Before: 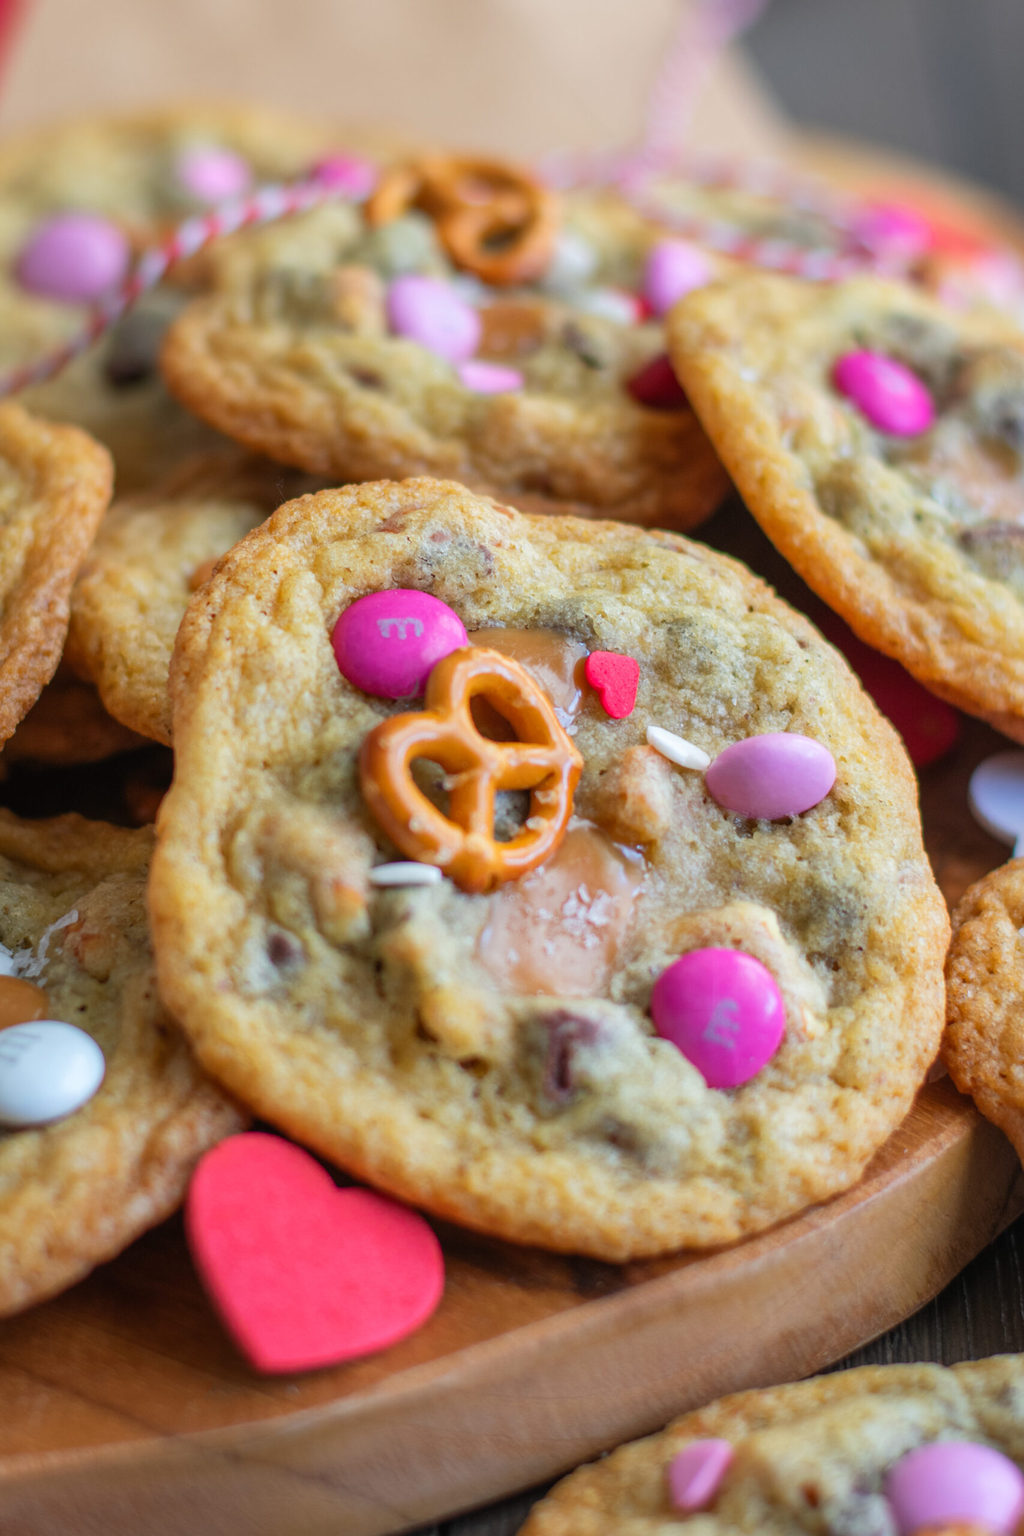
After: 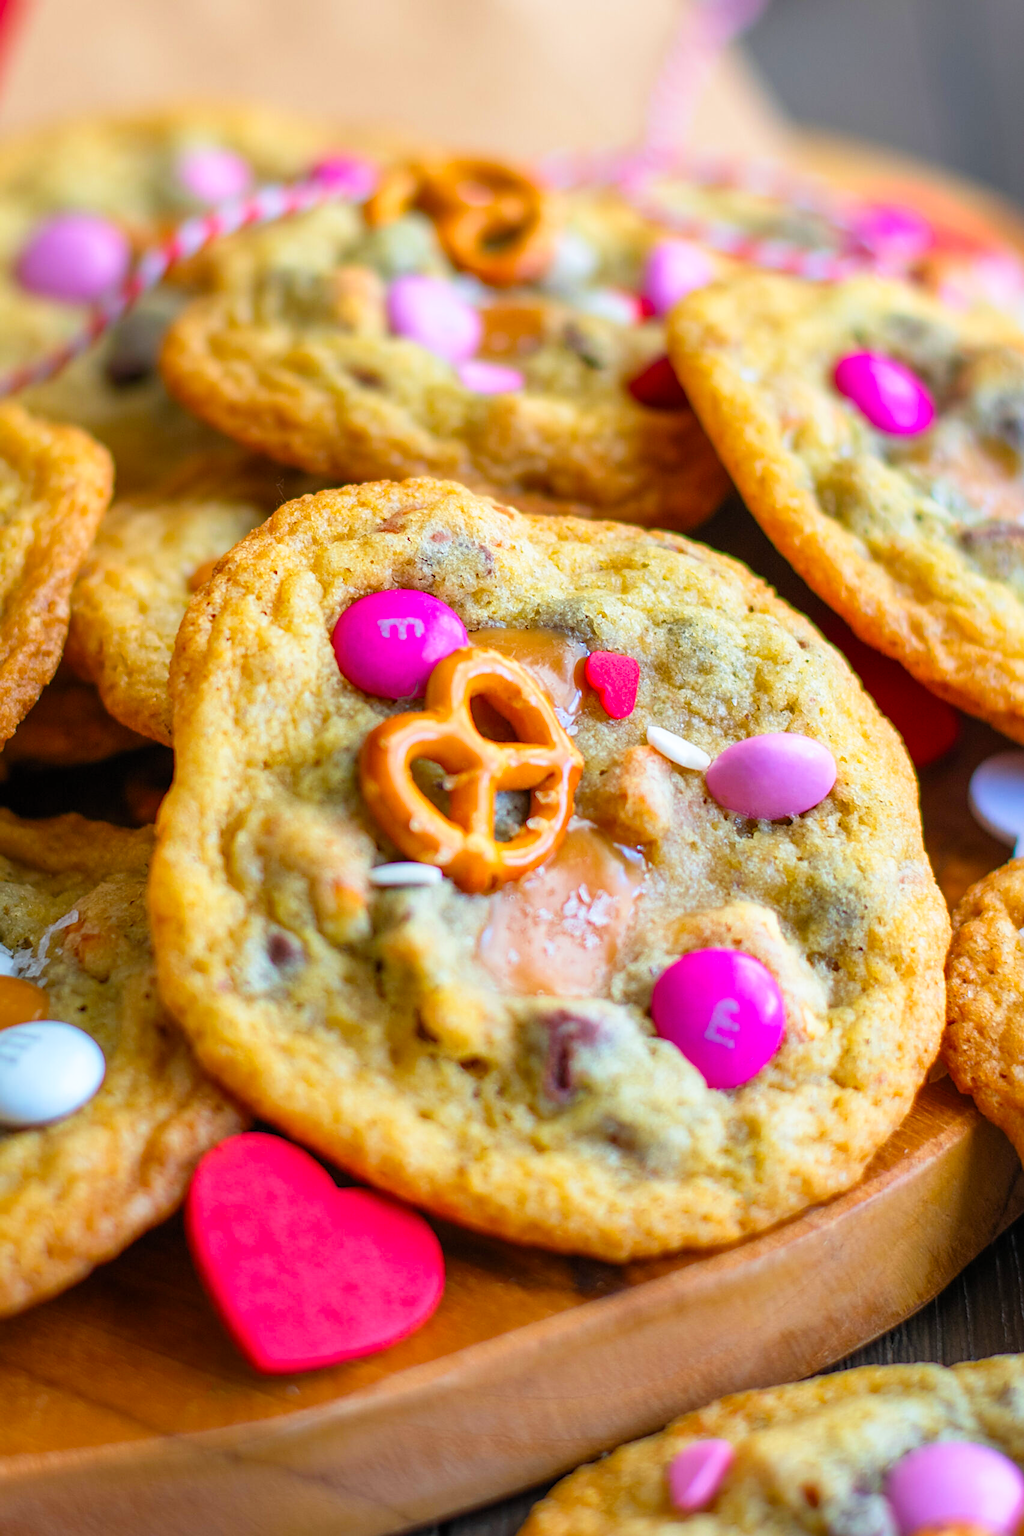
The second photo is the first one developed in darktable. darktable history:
levels: levels [0.016, 0.5, 0.996]
tone curve: curves: ch0 [(0, 0) (0.003, 0.003) (0.011, 0.012) (0.025, 0.027) (0.044, 0.048) (0.069, 0.076) (0.1, 0.109) (0.136, 0.148) (0.177, 0.194) (0.224, 0.245) (0.277, 0.303) (0.335, 0.366) (0.399, 0.436) (0.468, 0.511) (0.543, 0.593) (0.623, 0.681) (0.709, 0.775) (0.801, 0.875) (0.898, 0.954) (1, 1)], preserve colors none
sharpen: on, module defaults
velvia: strength 32%, mid-tones bias 0.2
